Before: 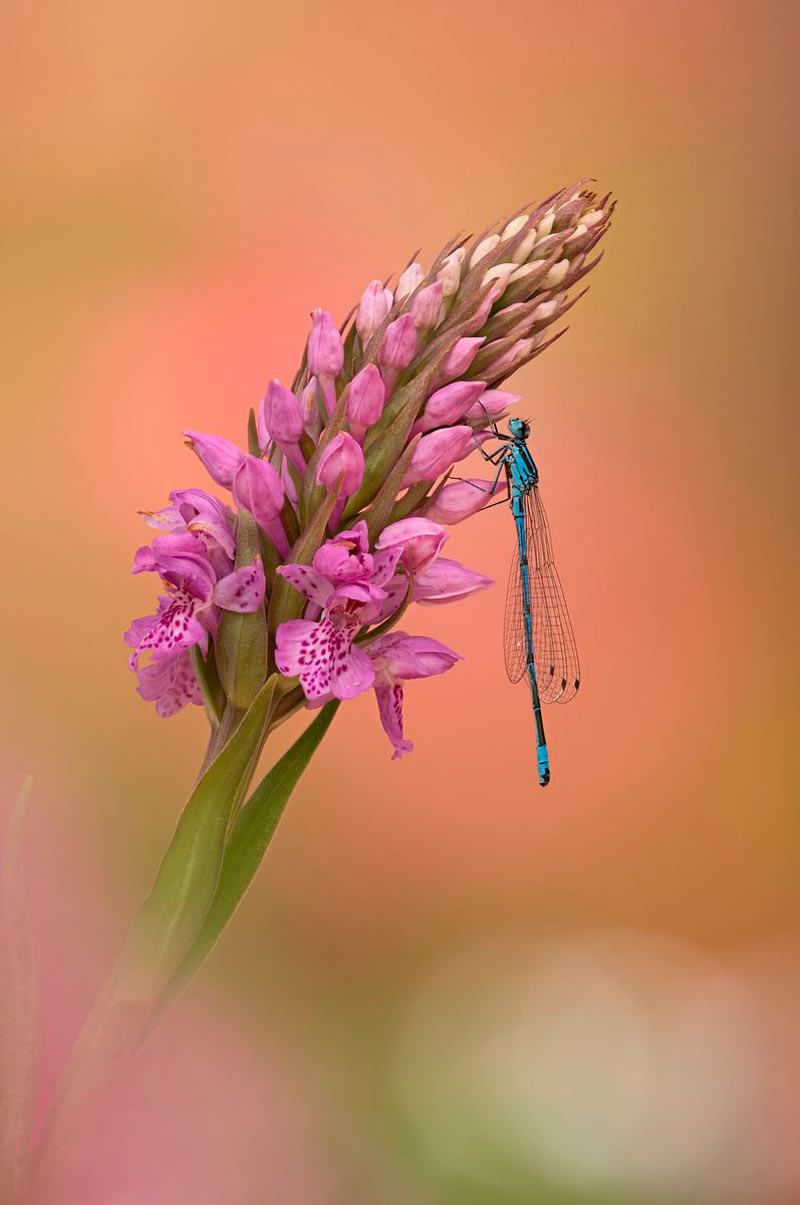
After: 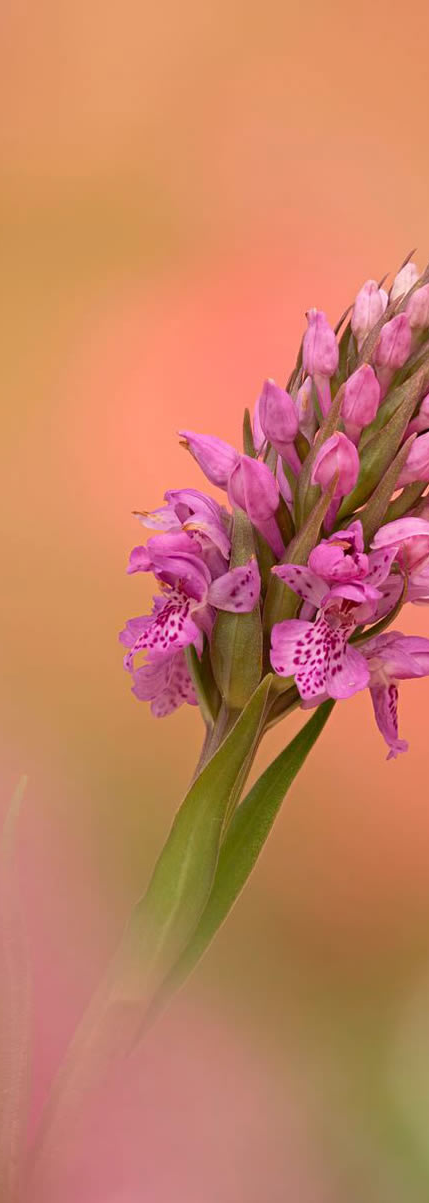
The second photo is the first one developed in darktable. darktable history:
crop: left 0.732%, right 45.577%, bottom 0.089%
